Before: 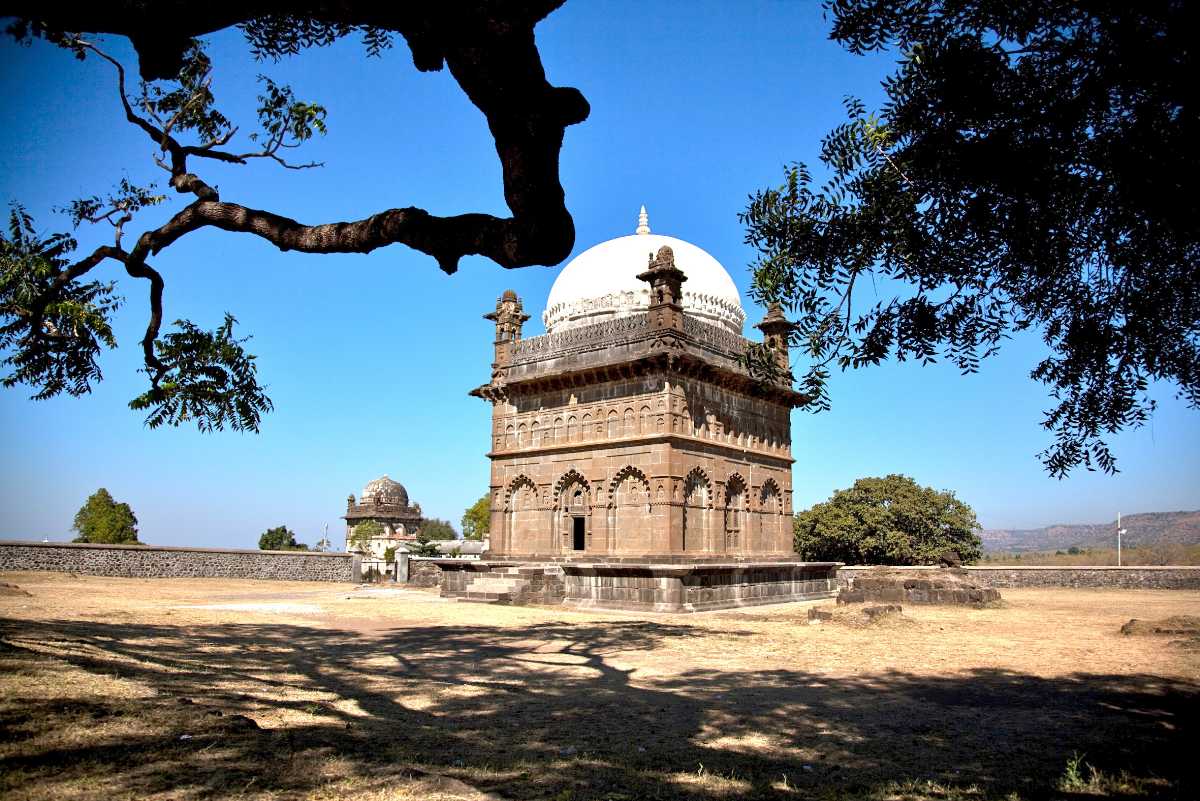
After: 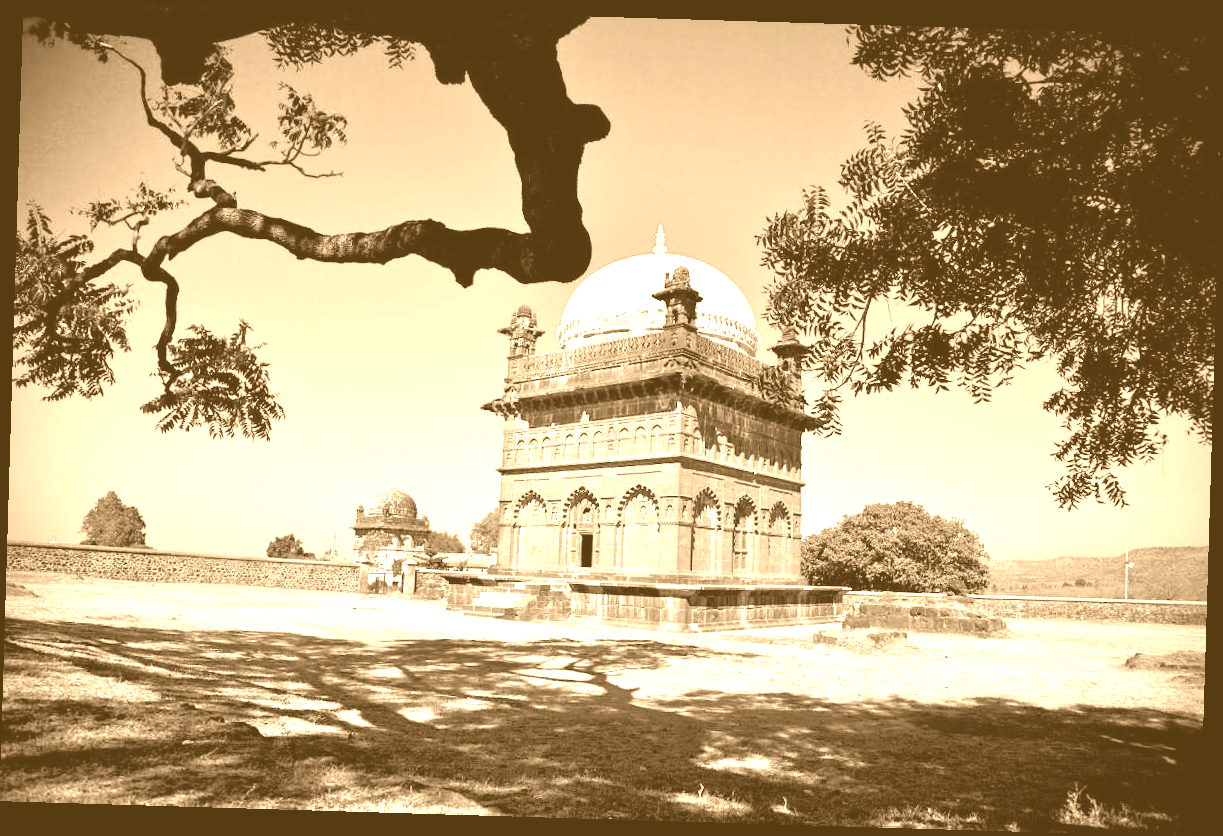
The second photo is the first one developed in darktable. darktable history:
rotate and perspective: rotation 1.72°, automatic cropping off
colorize: hue 28.8°, source mix 100%
